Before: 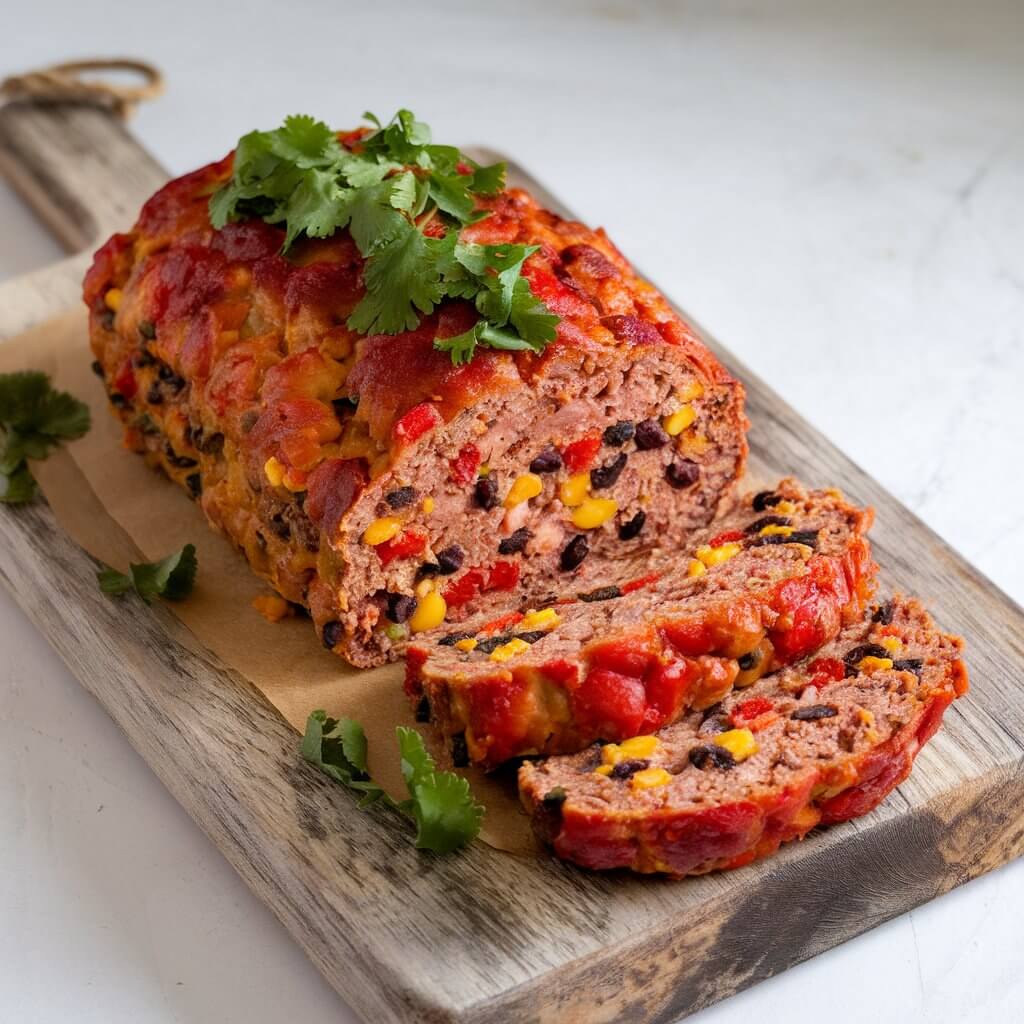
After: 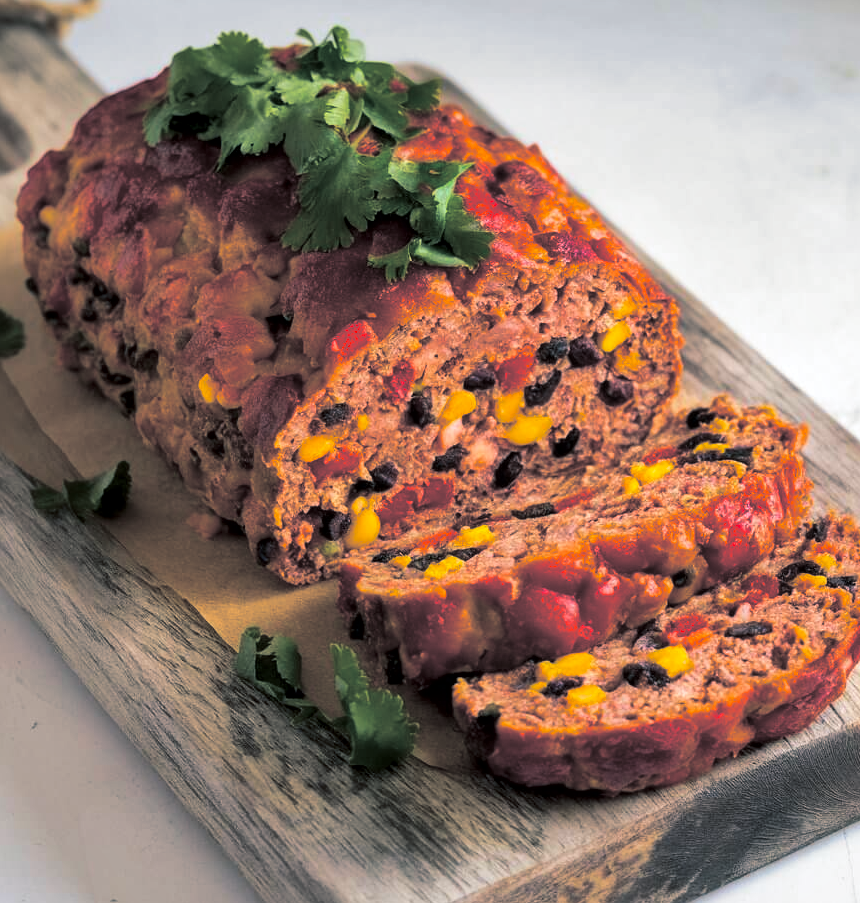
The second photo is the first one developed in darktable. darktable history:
split-toning: shadows › hue 205.2°, shadows › saturation 0.29, highlights › hue 50.4°, highlights › saturation 0.38, balance -49.9
color balance rgb: perceptual saturation grading › global saturation 30%, global vibrance 20%
crop: left 6.446%, top 8.188%, right 9.538%, bottom 3.548%
local contrast: mode bilateral grid, contrast 20, coarseness 50, detail 132%, midtone range 0.2
